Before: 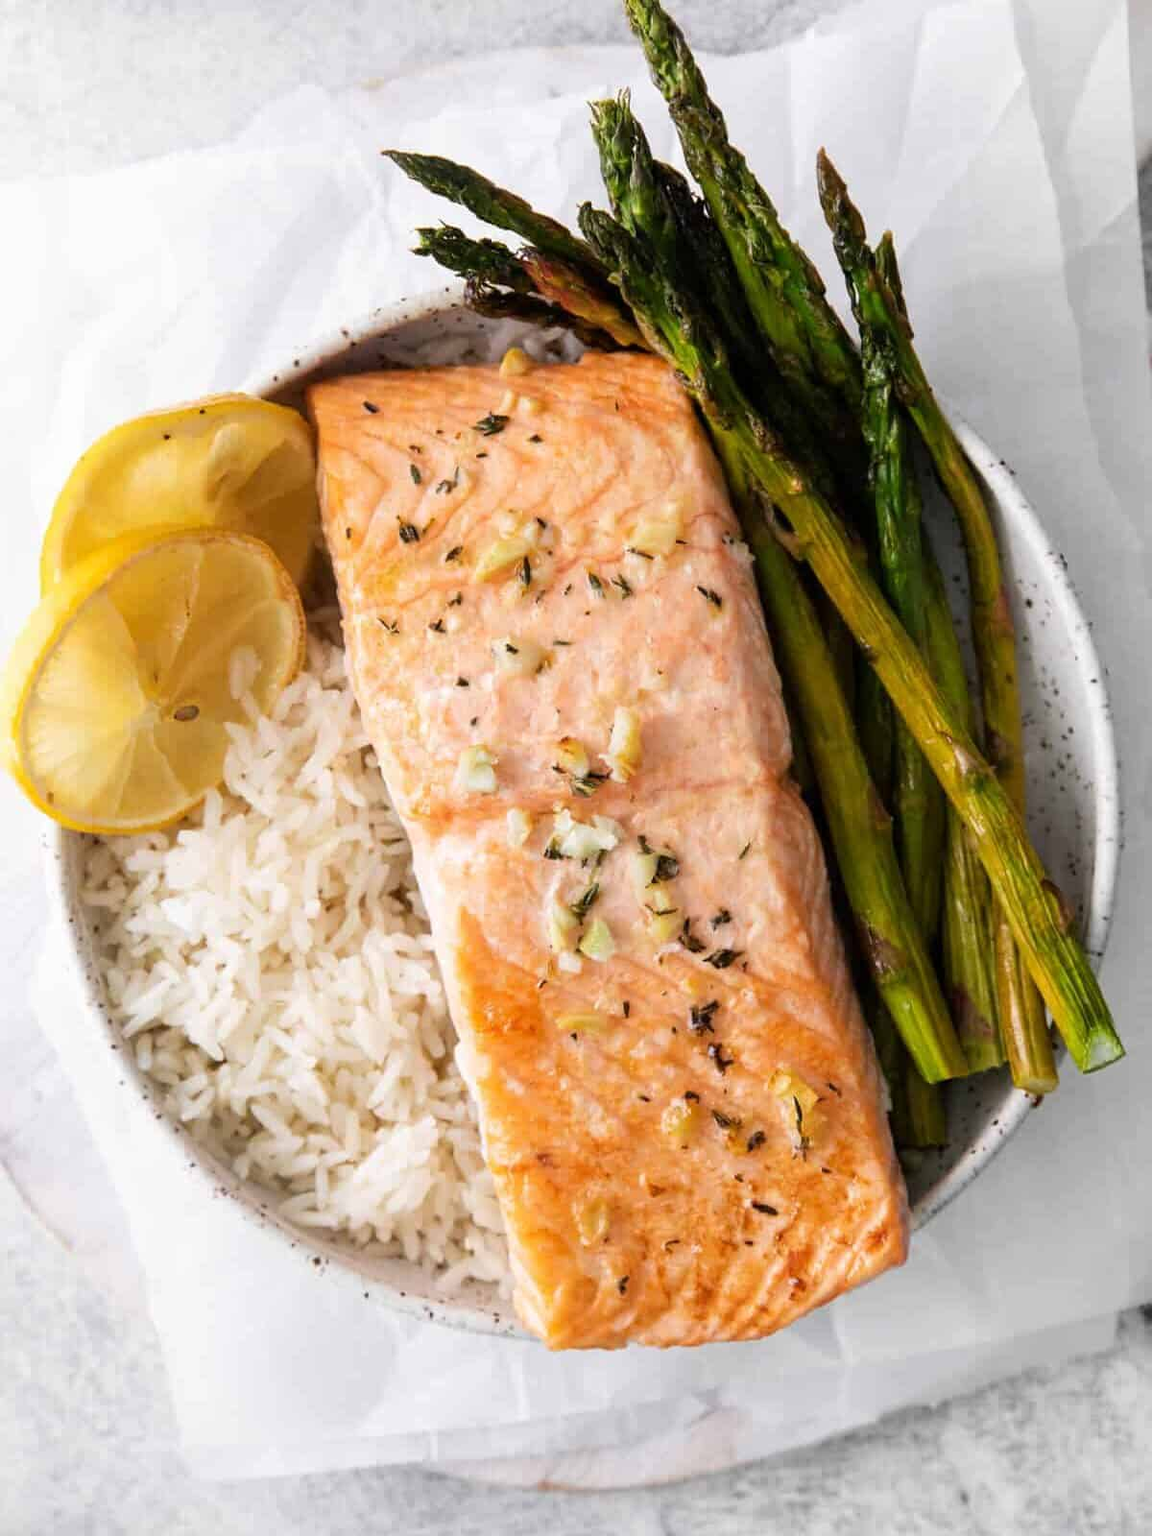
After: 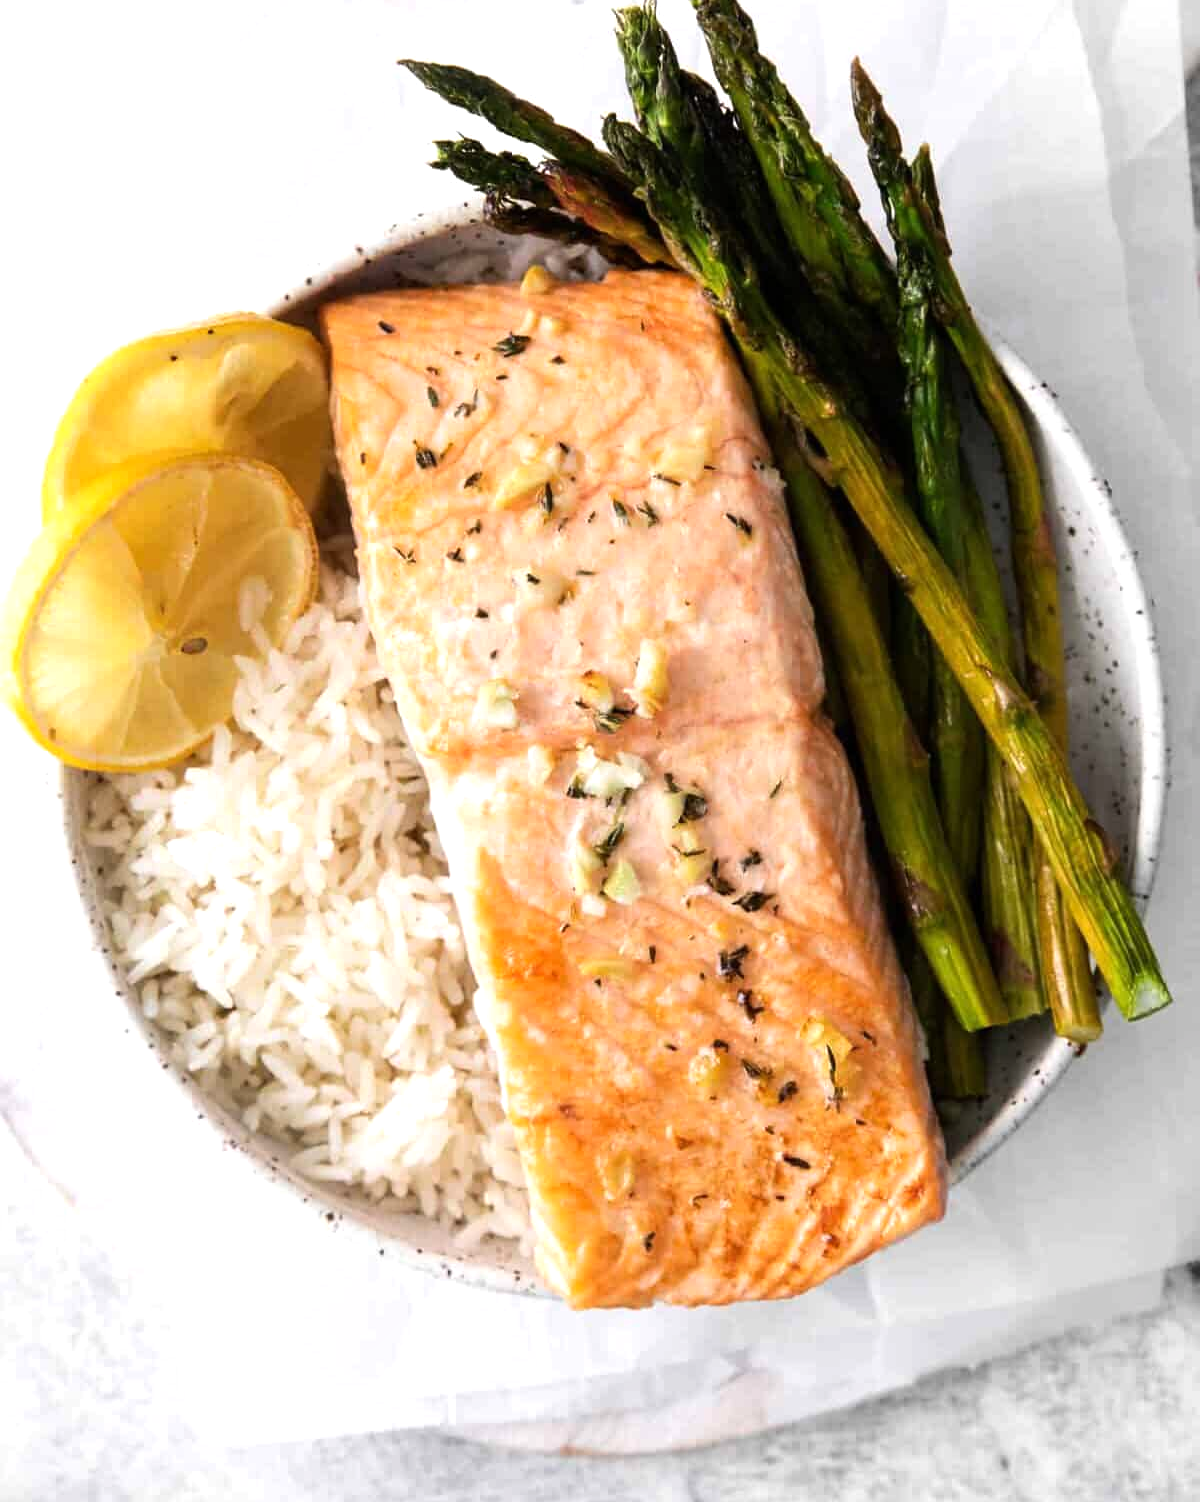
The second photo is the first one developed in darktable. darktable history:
tone equalizer: -8 EV -0.454 EV, -7 EV -0.412 EV, -6 EV -0.328 EV, -5 EV -0.2 EV, -3 EV 0.202 EV, -2 EV 0.338 EV, -1 EV 0.402 EV, +0 EV 0.387 EV, edges refinement/feathering 500, mask exposure compensation -1.57 EV, preserve details guided filter
crop and rotate: top 6.088%
